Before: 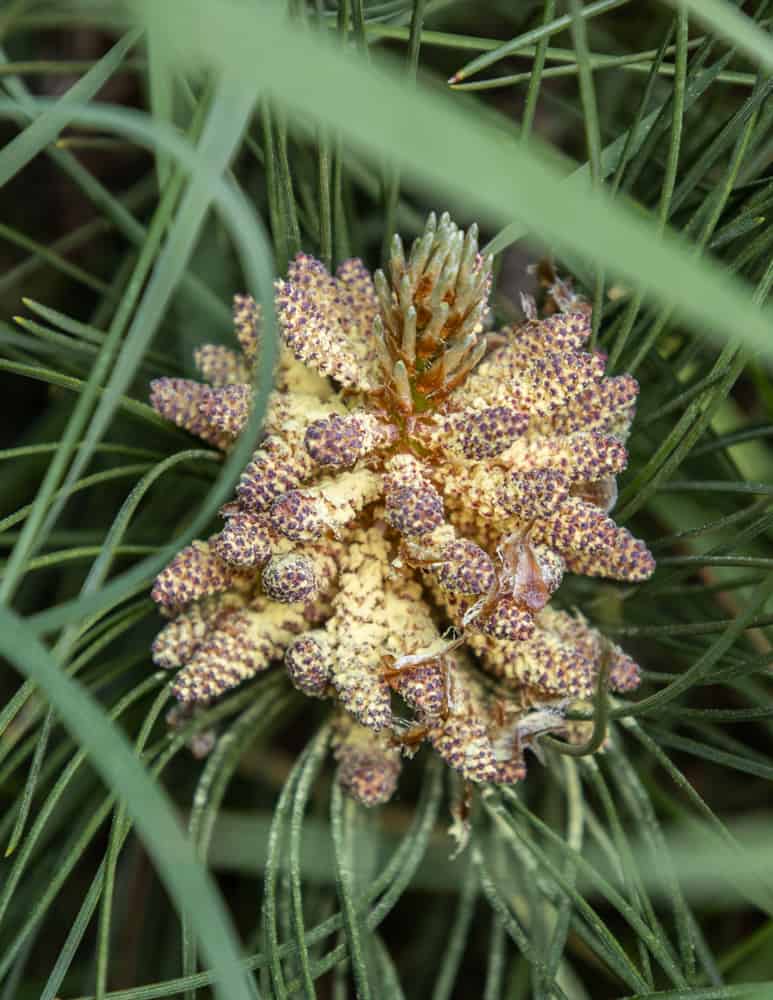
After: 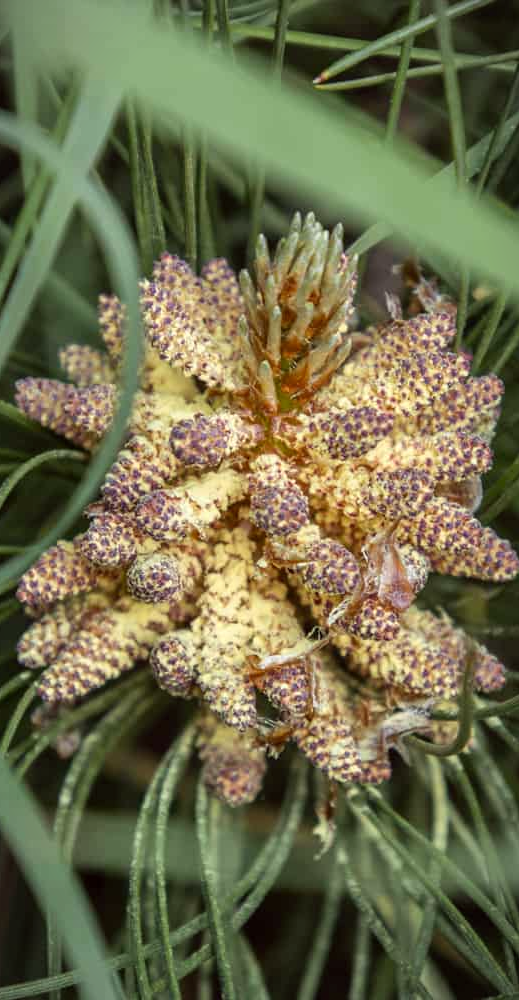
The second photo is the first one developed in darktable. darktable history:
crop and rotate: left 17.593%, right 15.233%
color correction: highlights a* -0.87, highlights b* 4.62, shadows a* 3.57
vignetting: fall-off start 100.25%, fall-off radius 65.03%, automatic ratio true
